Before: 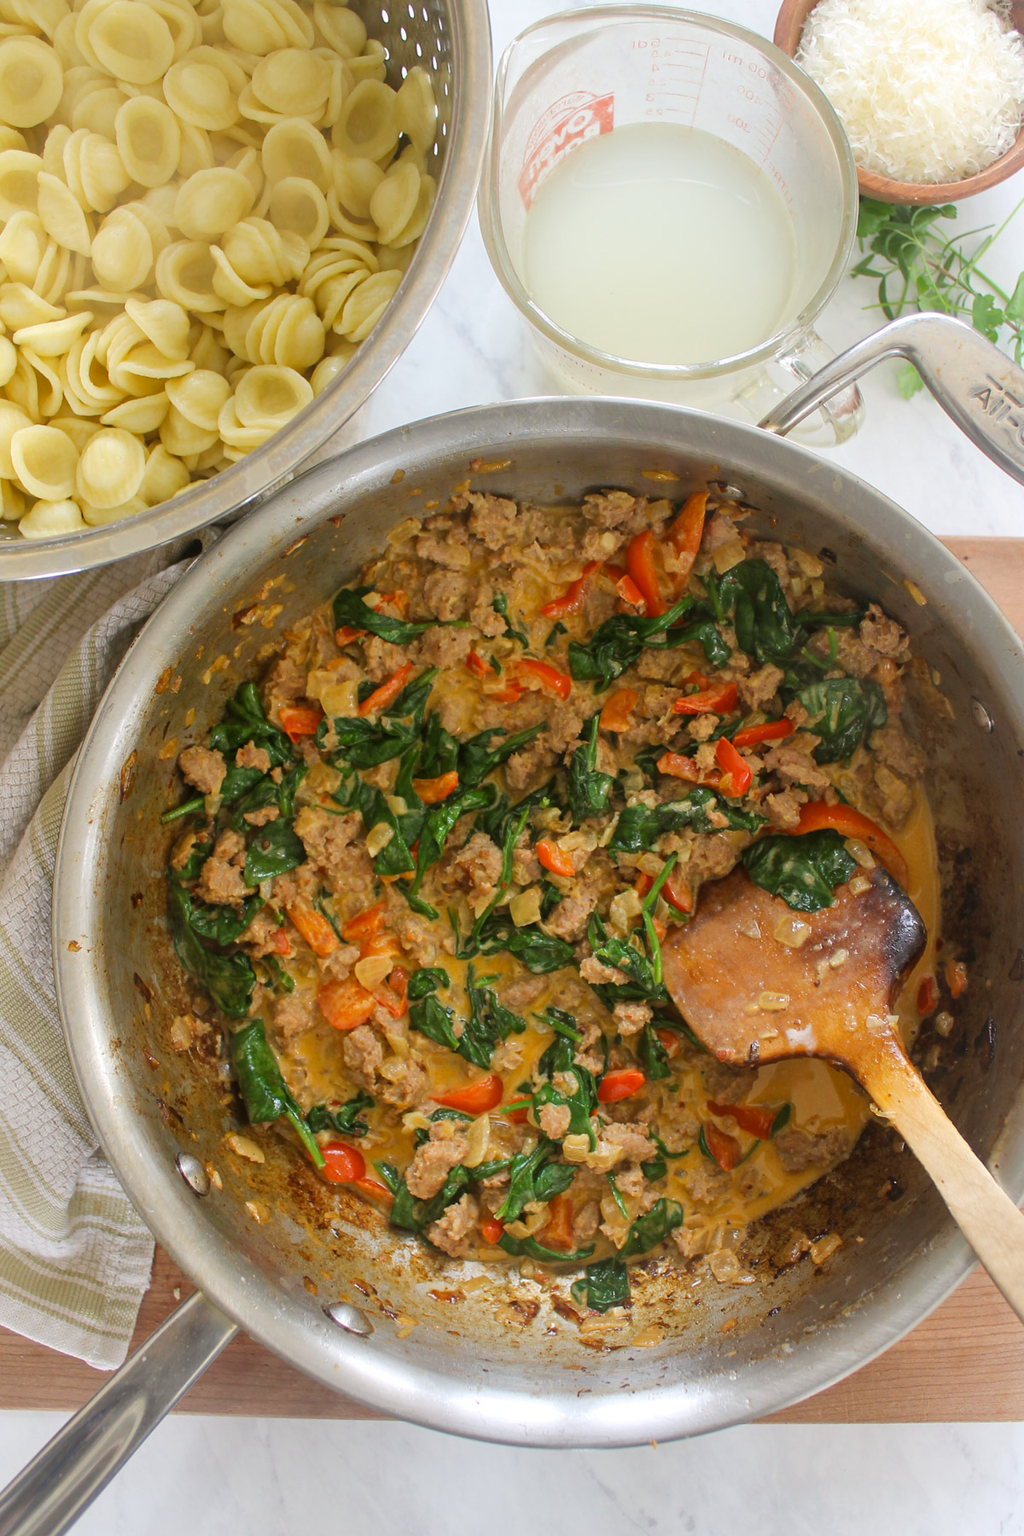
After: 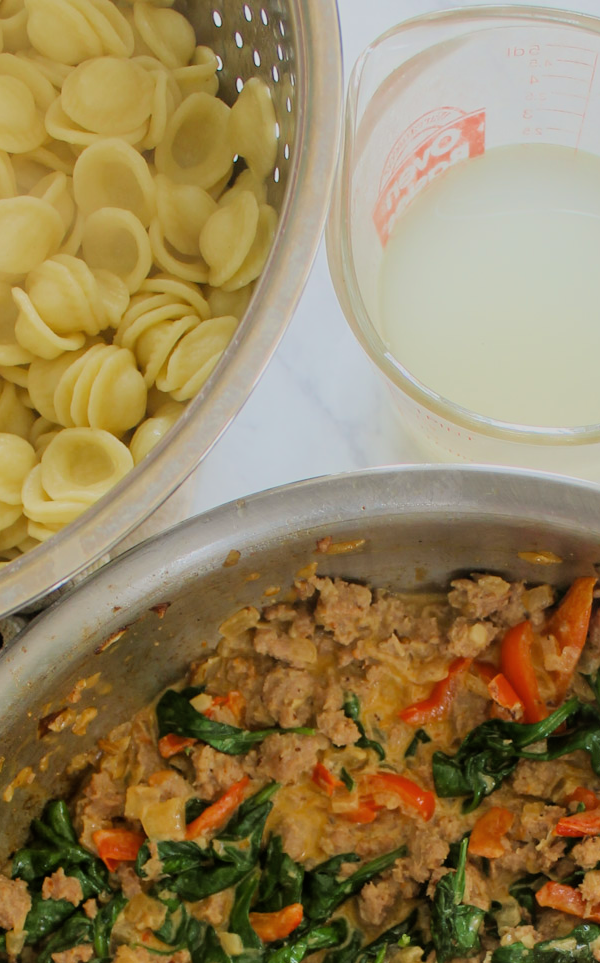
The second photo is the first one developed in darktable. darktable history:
color correction: saturation 0.98
filmic rgb: black relative exposure -7.65 EV, white relative exposure 4.56 EV, hardness 3.61, color science v6 (2022)
velvia: strength 15%
crop: left 19.556%, right 30.401%, bottom 46.458%
